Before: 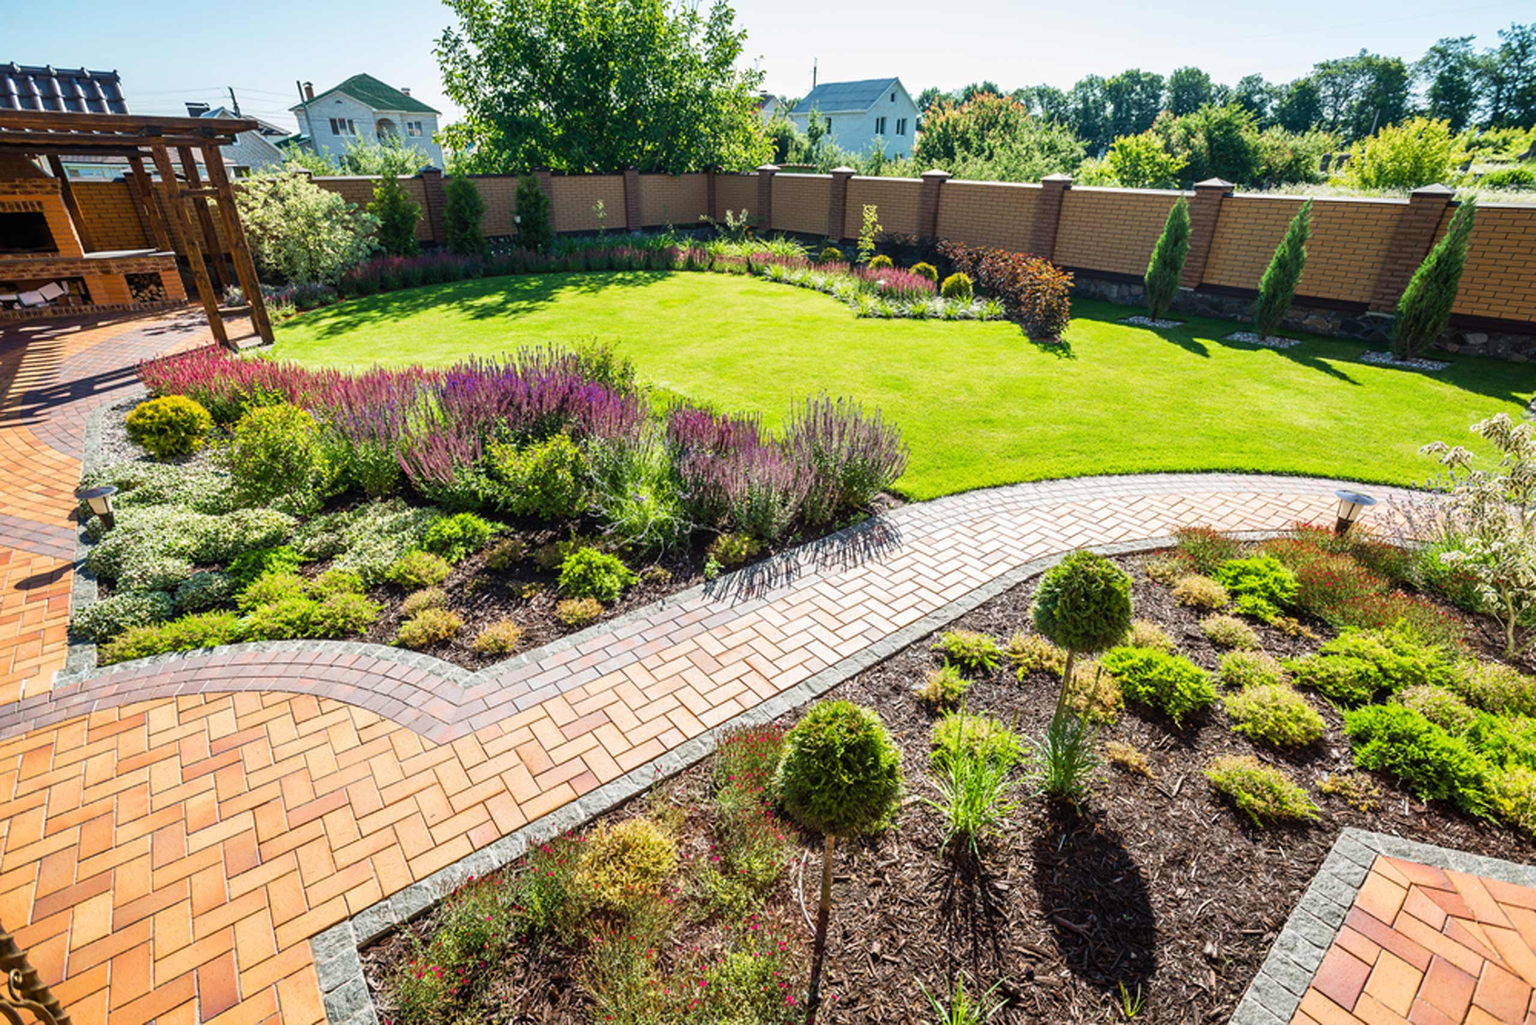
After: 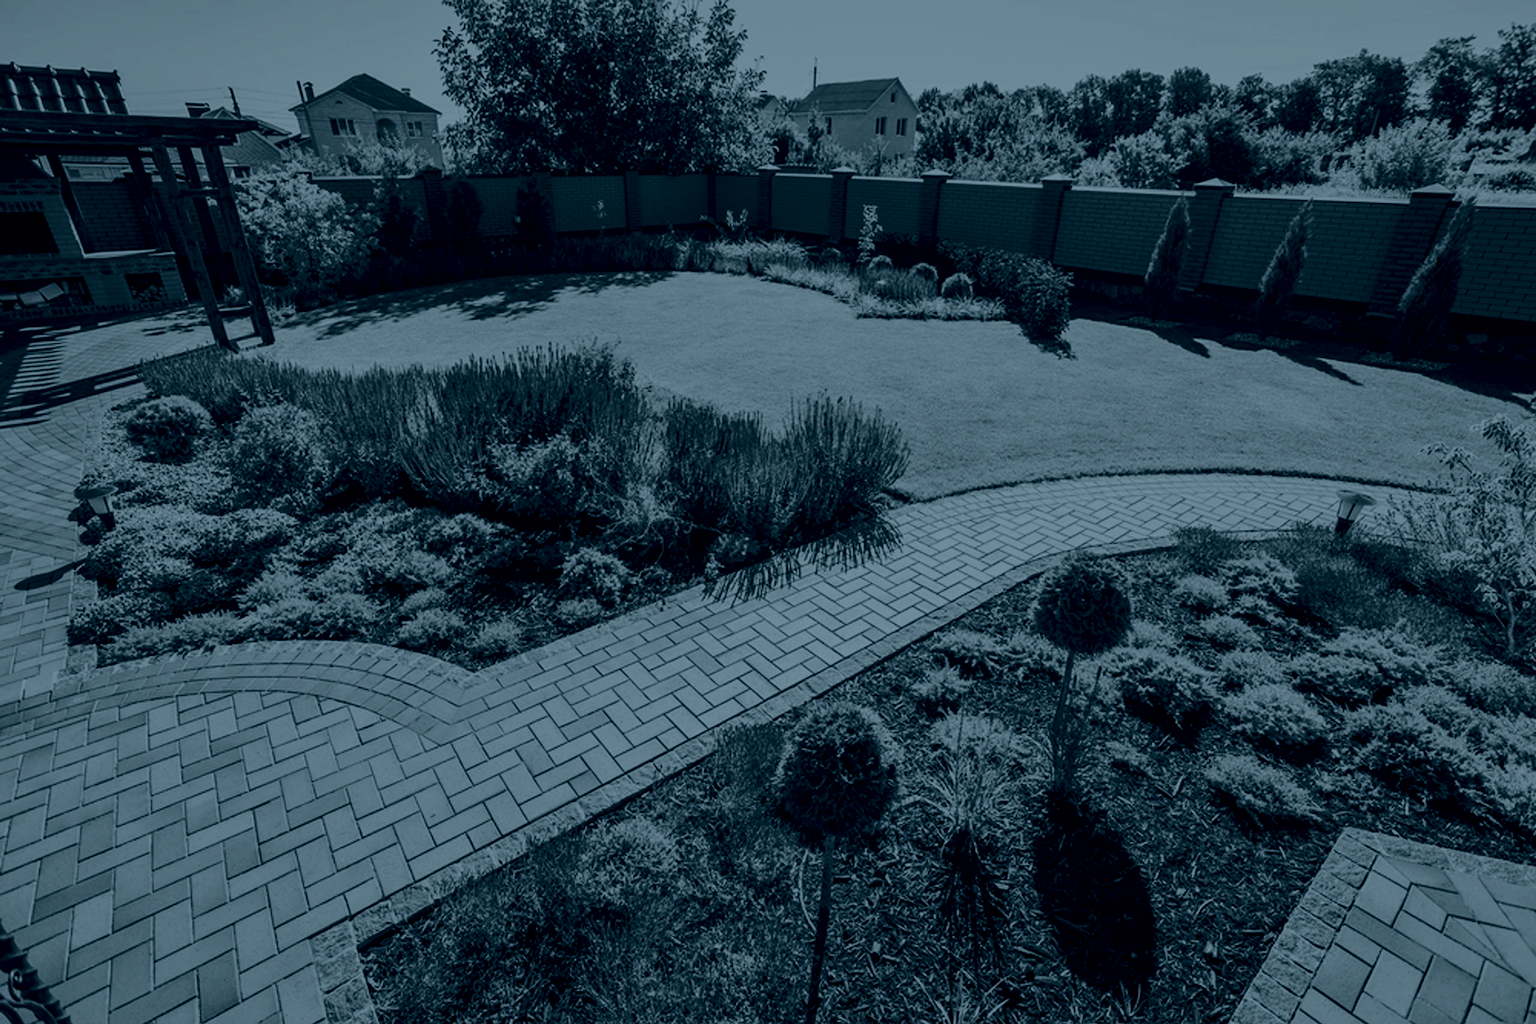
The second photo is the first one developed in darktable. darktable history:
color correction: highlights a* -4.73, highlights b* 5.06, saturation 0.97
colorize: hue 194.4°, saturation 29%, source mix 61.75%, lightness 3.98%, version 1
color balance rgb: perceptual saturation grading › highlights -31.88%, perceptual saturation grading › mid-tones 5.8%, perceptual saturation grading › shadows 18.12%, perceptual brilliance grading › highlights 3.62%, perceptual brilliance grading › mid-tones -18.12%, perceptual brilliance grading › shadows -41.3%
